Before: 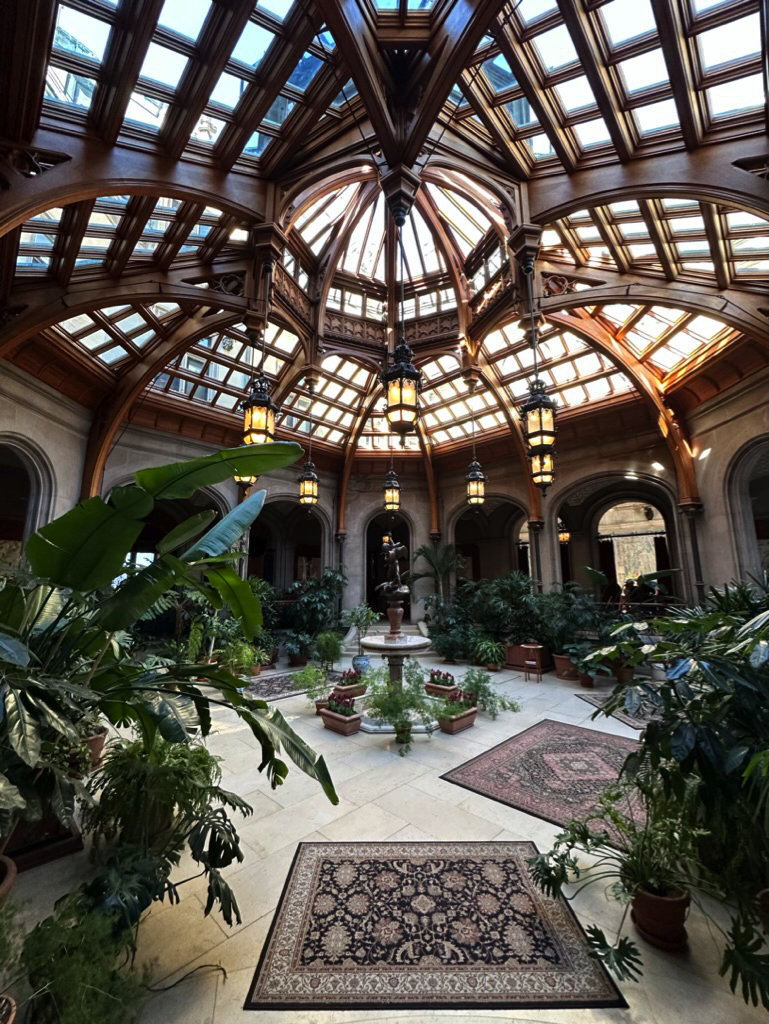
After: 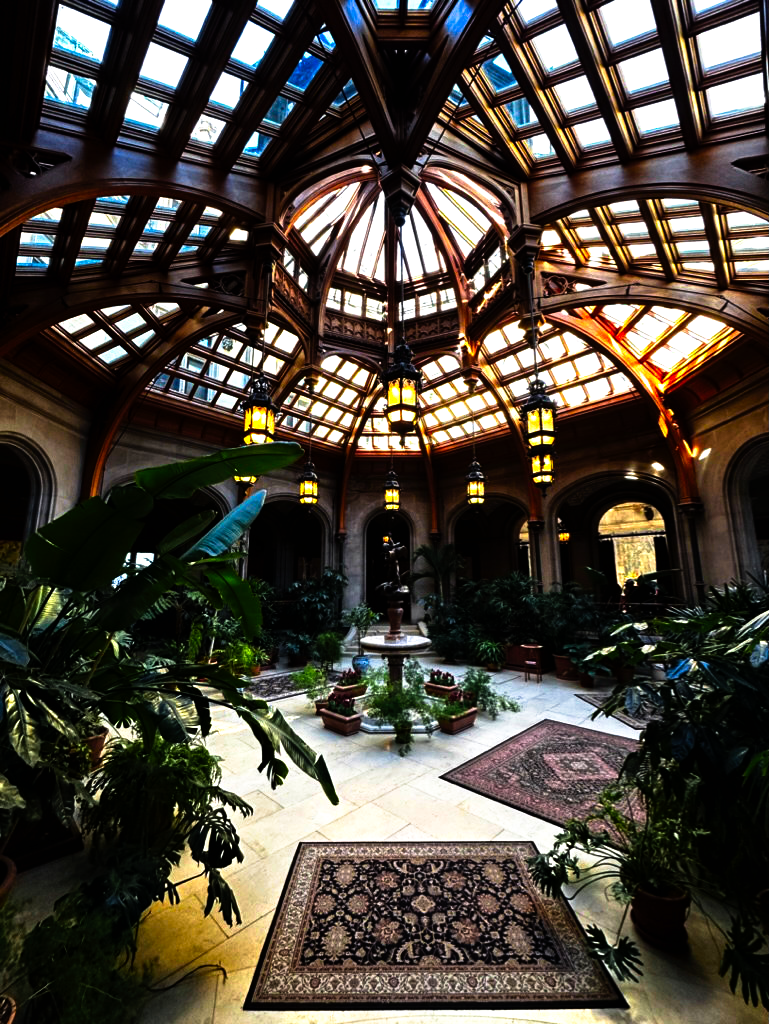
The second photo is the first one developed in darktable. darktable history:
color zones: curves: ch0 [(0.224, 0.526) (0.75, 0.5)]; ch1 [(0.055, 0.526) (0.224, 0.761) (0.377, 0.526) (0.75, 0.5)]
exposure: exposure -0.01 EV, compensate highlight preservation false
tone curve: curves: ch0 [(0, 0) (0.003, 0.001) (0.011, 0.002) (0.025, 0.002) (0.044, 0.006) (0.069, 0.01) (0.1, 0.017) (0.136, 0.023) (0.177, 0.038) (0.224, 0.066) (0.277, 0.118) (0.335, 0.185) (0.399, 0.264) (0.468, 0.365) (0.543, 0.475) (0.623, 0.606) (0.709, 0.759) (0.801, 0.923) (0.898, 0.999) (1, 1)], preserve colors none
